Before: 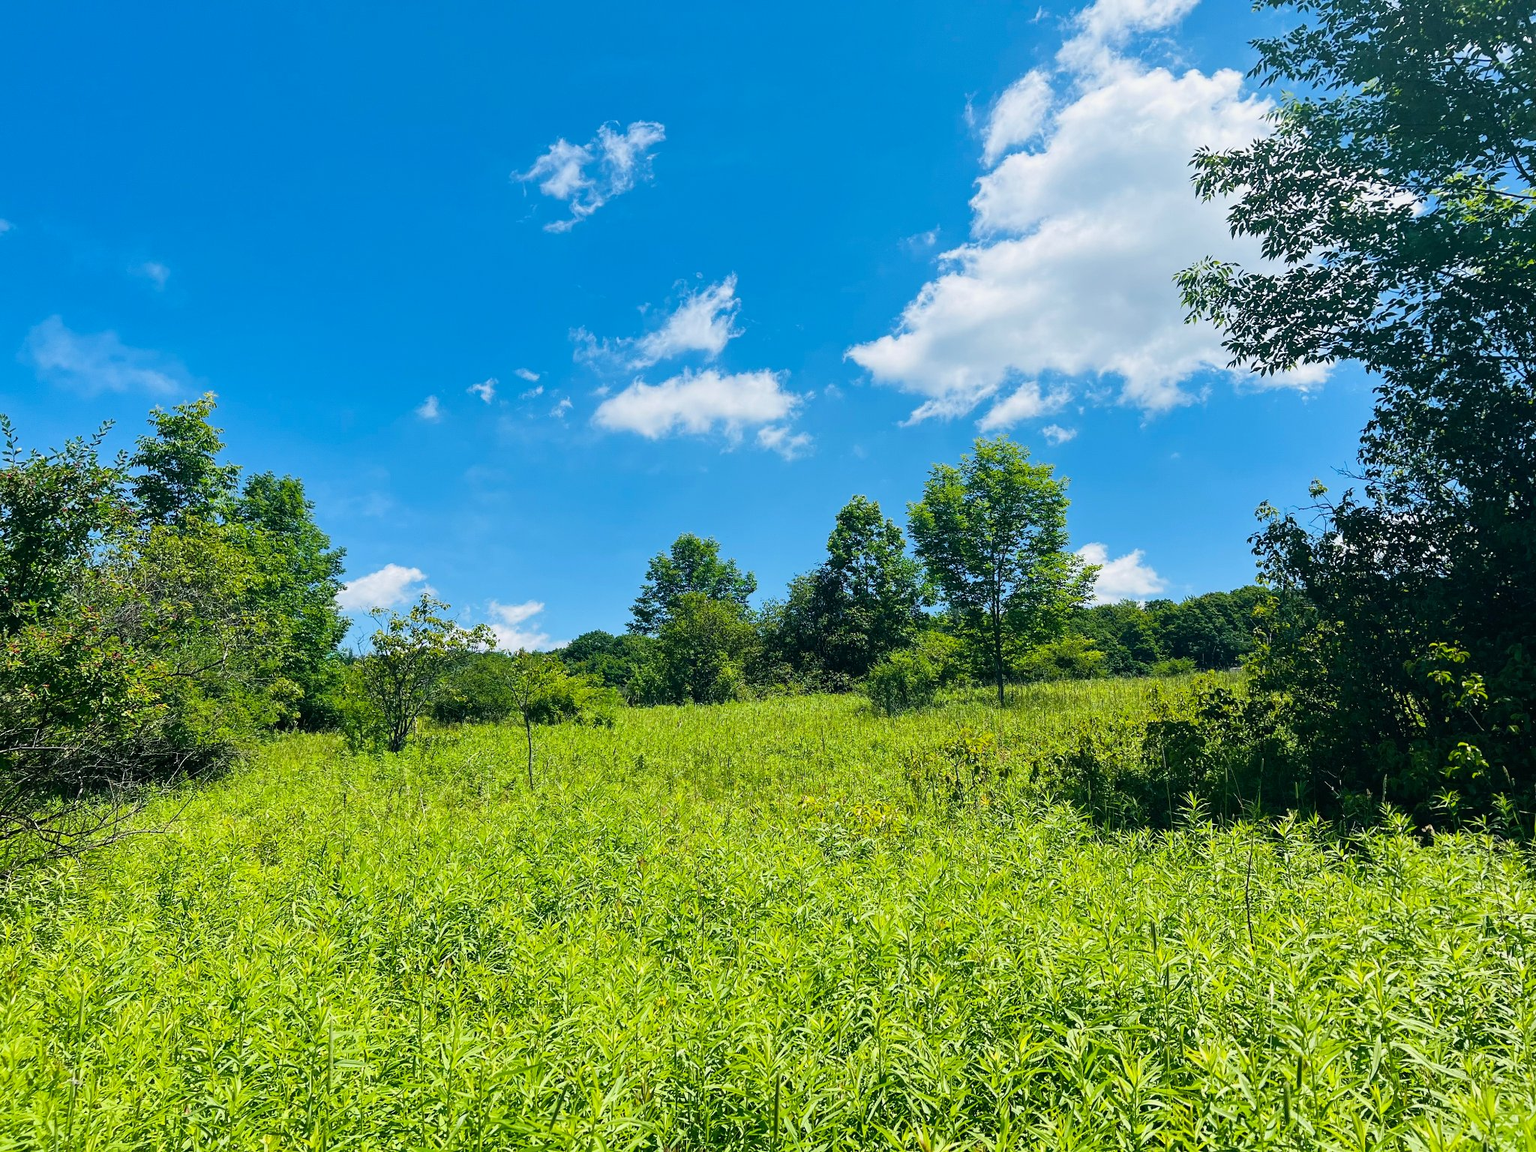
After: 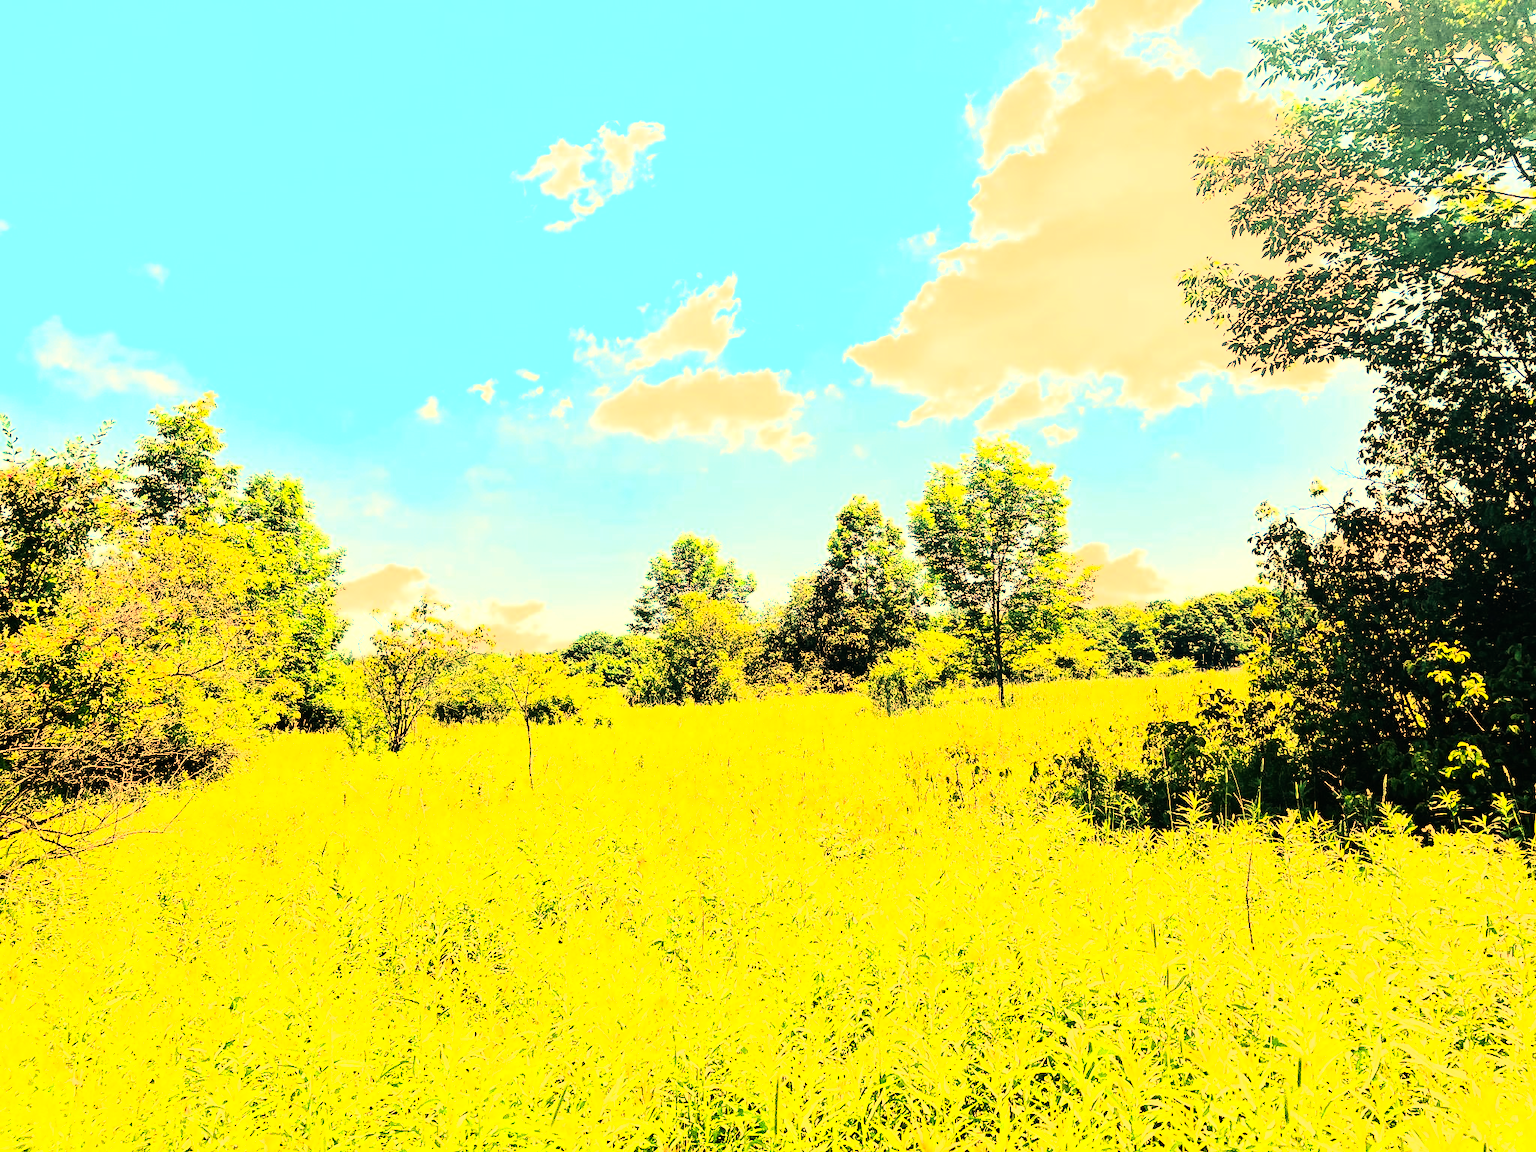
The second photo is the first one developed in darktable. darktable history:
rgb curve: curves: ch0 [(0, 0) (0.21, 0.15) (0.24, 0.21) (0.5, 0.75) (0.75, 0.96) (0.89, 0.99) (1, 1)]; ch1 [(0, 0.02) (0.21, 0.13) (0.25, 0.2) (0.5, 0.67) (0.75, 0.9) (0.89, 0.97) (1, 1)]; ch2 [(0, 0.02) (0.21, 0.13) (0.25, 0.2) (0.5, 0.67) (0.75, 0.9) (0.89, 0.97) (1, 1)], compensate middle gray true
tone equalizer: -8 EV -0.417 EV, -7 EV -0.389 EV, -6 EV -0.333 EV, -5 EV -0.222 EV, -3 EV 0.222 EV, -2 EV 0.333 EV, -1 EV 0.389 EV, +0 EV 0.417 EV, edges refinement/feathering 500, mask exposure compensation -1.25 EV, preserve details no
white balance: red 1.467, blue 0.684
exposure: black level correction 0, exposure 1.55 EV, compensate exposure bias true, compensate highlight preservation false
color correction: highlights a* 11.96, highlights b* 11.58
